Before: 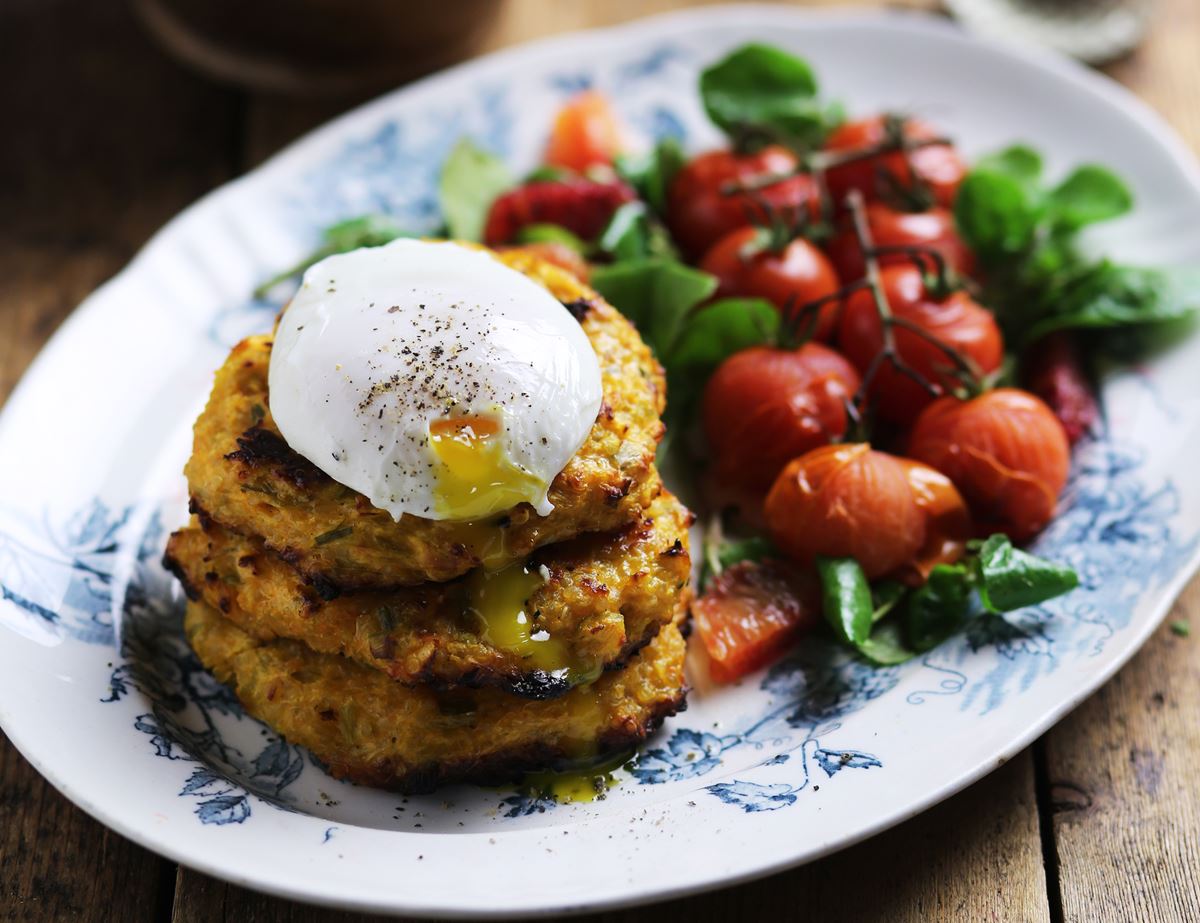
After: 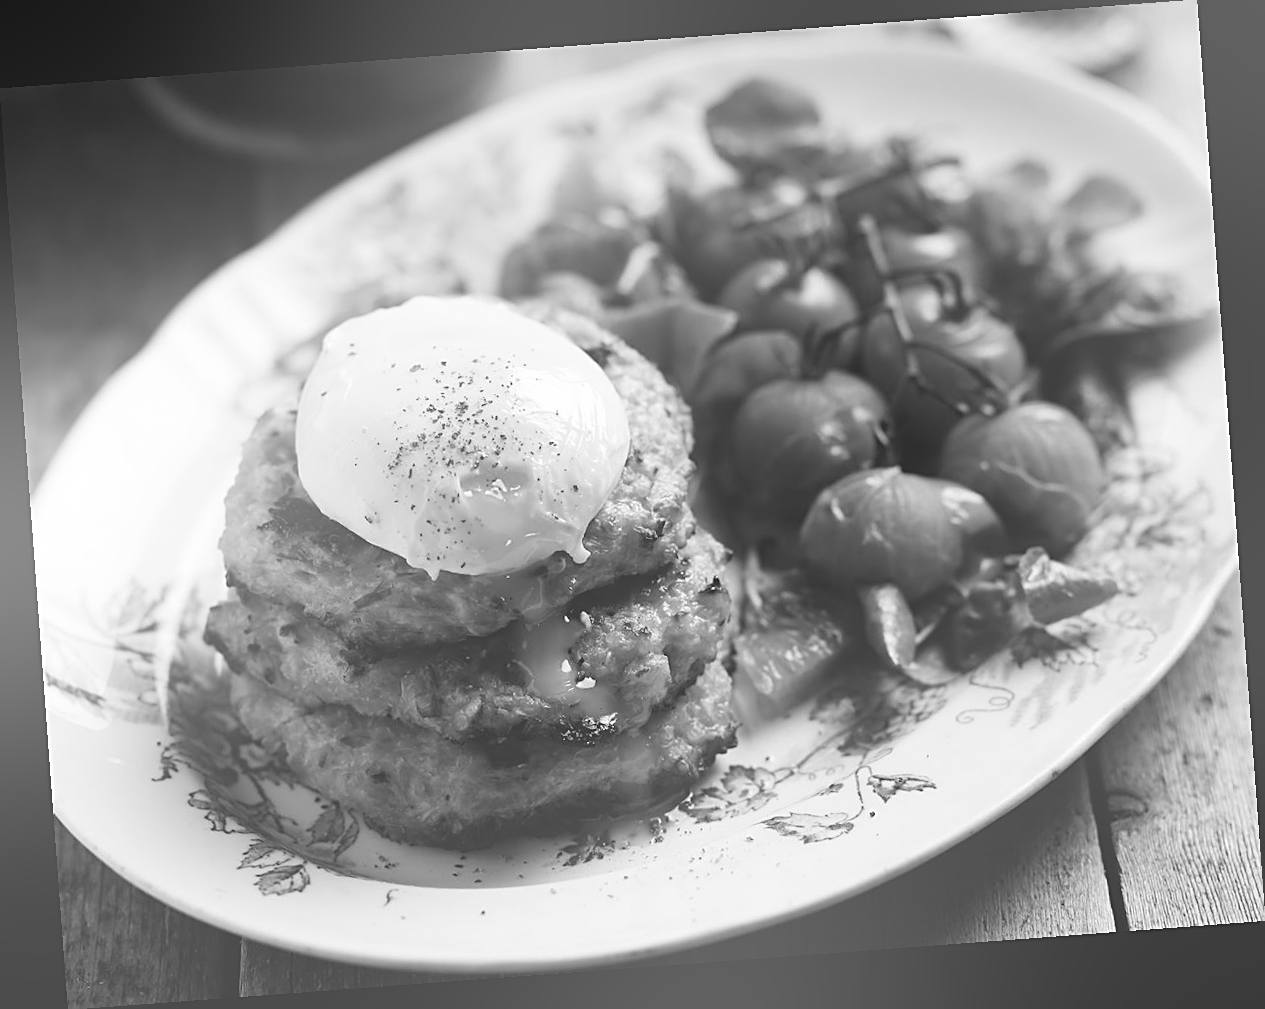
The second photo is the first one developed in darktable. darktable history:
bloom: size 40%
monochrome: on, module defaults
rotate and perspective: rotation -4.25°, automatic cropping off
sharpen: on, module defaults
